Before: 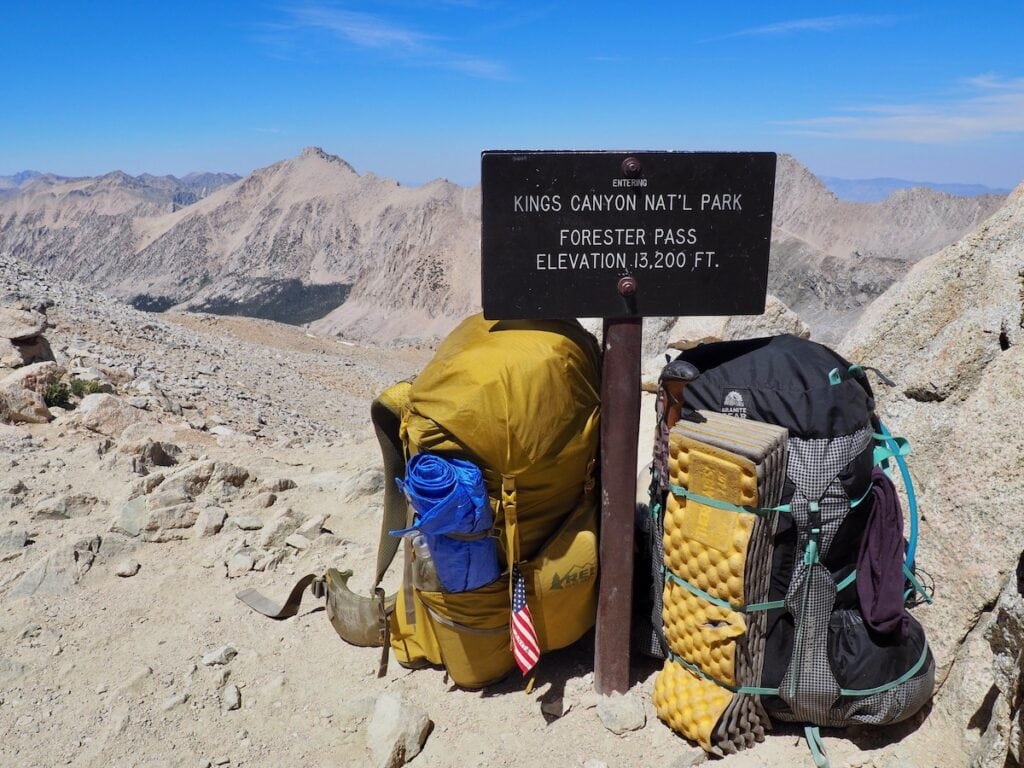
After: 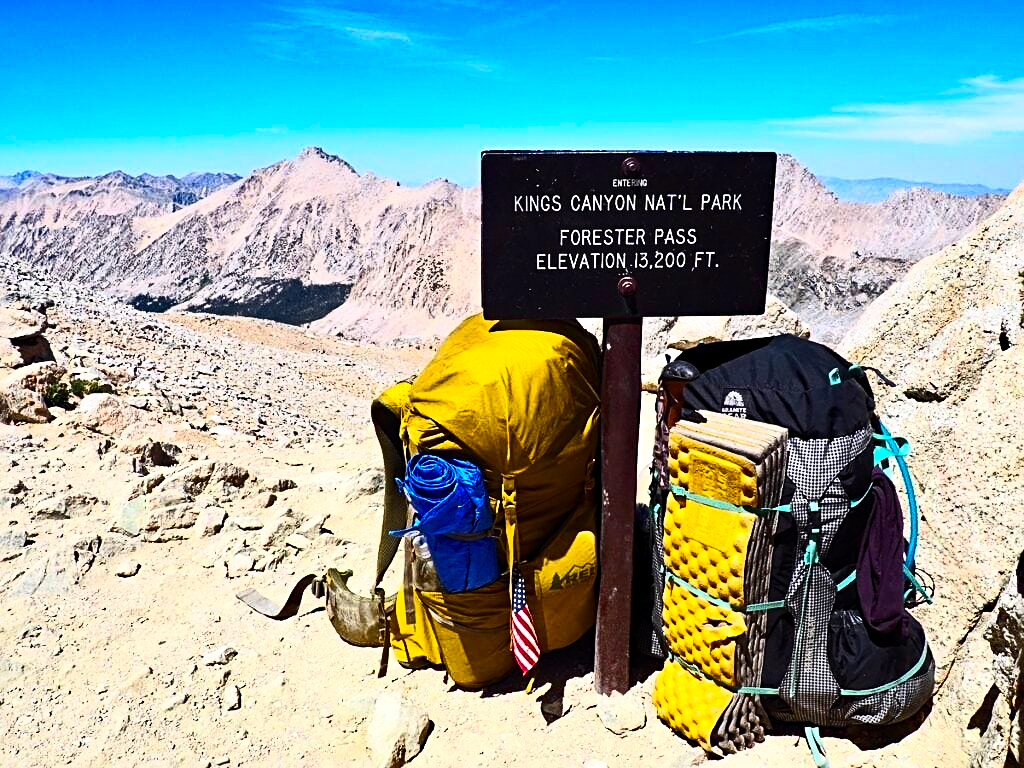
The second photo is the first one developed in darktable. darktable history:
sharpen: radius 2.535, amount 0.63
contrast brightness saturation: contrast 0.398, brightness 0.11, saturation 0.212
haze removal: compatibility mode true, adaptive false
color balance rgb: power › hue 328.46°, perceptual saturation grading › global saturation 25.366%, perceptual brilliance grading › global brilliance 15.401%, perceptual brilliance grading › shadows -34.854%, global vibrance 20%
